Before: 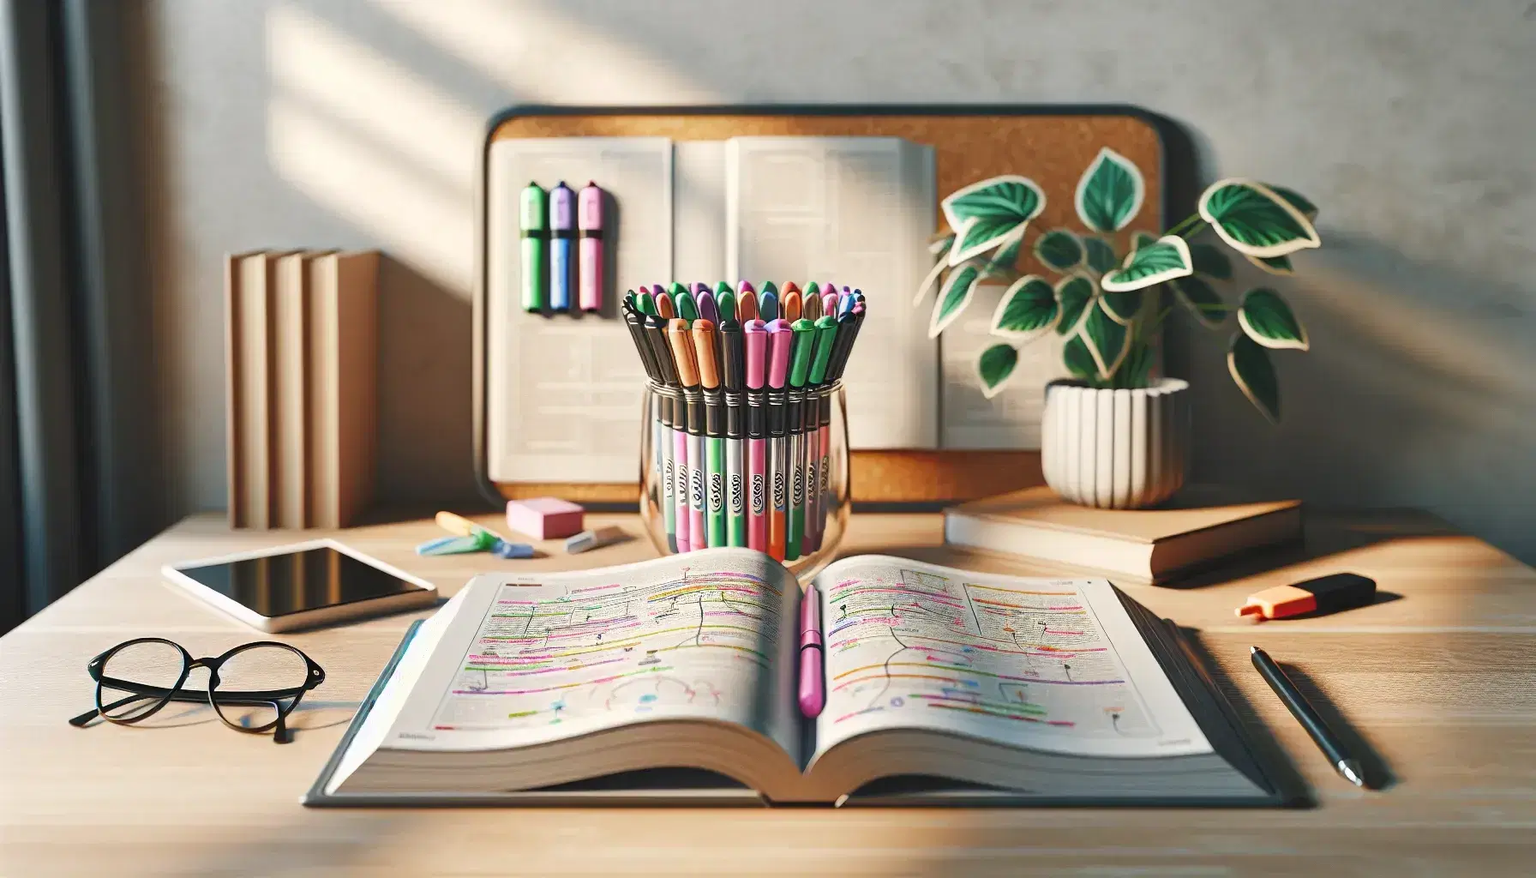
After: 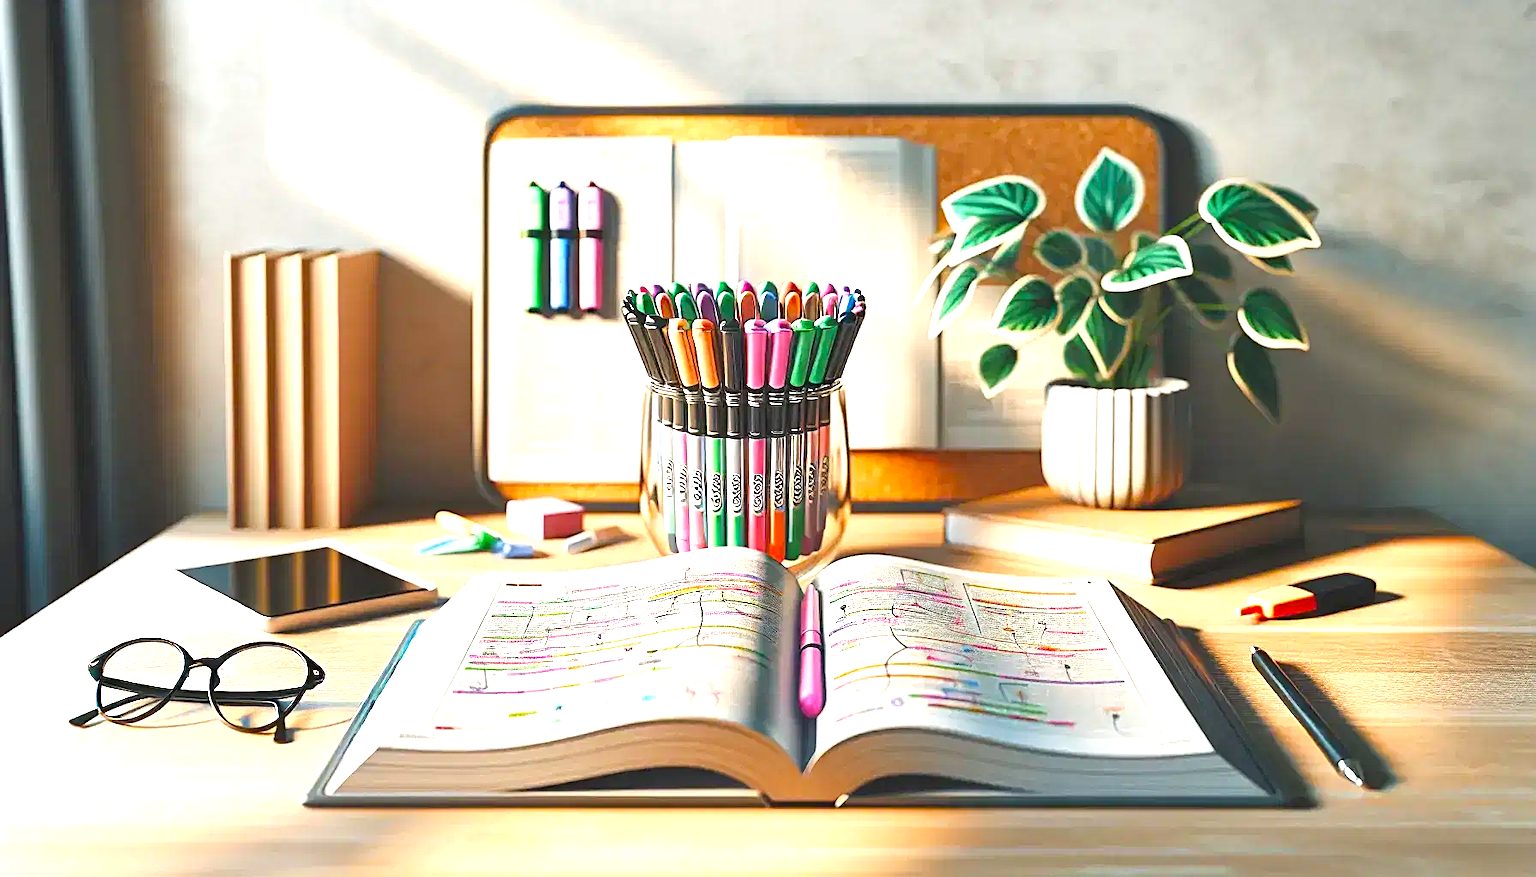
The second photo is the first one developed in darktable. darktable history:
sharpen: on, module defaults
color balance: output saturation 120%
exposure: exposure 0.95 EV, compensate highlight preservation false
